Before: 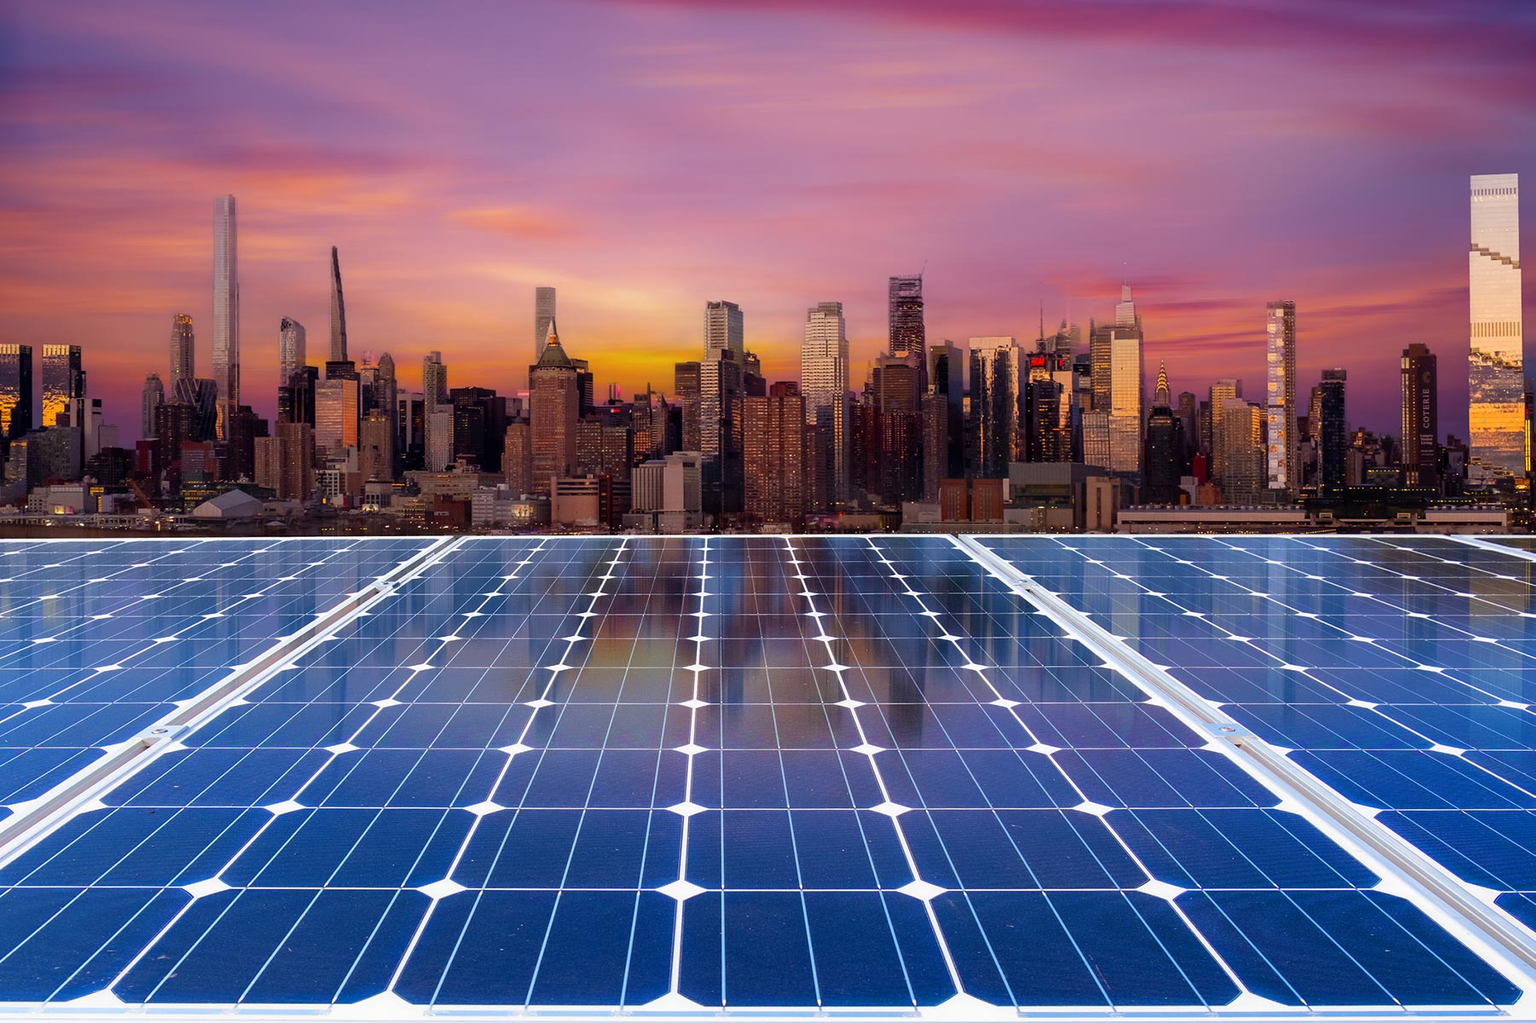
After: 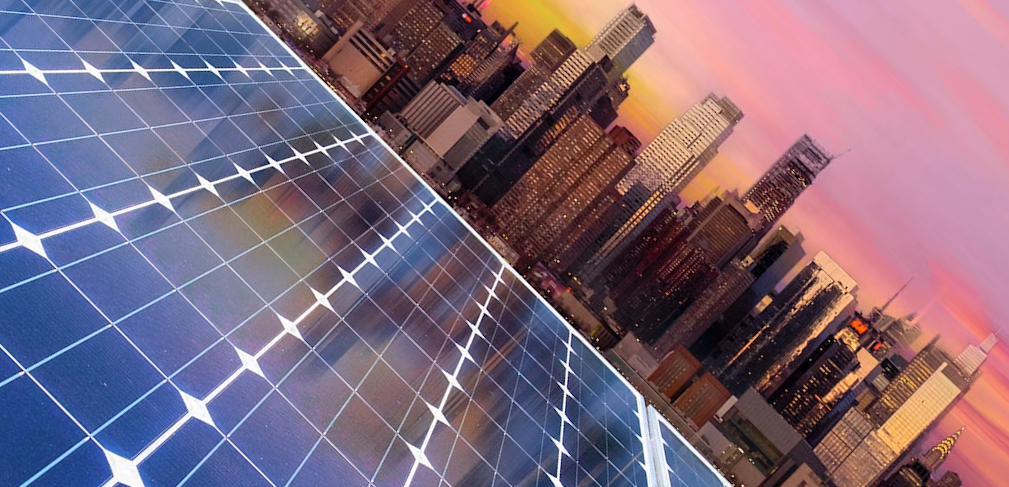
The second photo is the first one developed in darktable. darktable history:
color zones: curves: ch0 [(0, 0.558) (0.143, 0.548) (0.286, 0.447) (0.429, 0.259) (0.571, 0.5) (0.714, 0.5) (0.857, 0.593) (1, 0.558)]; ch1 [(0, 0.543) (0.01, 0.544) (0.12, 0.492) (0.248, 0.458) (0.5, 0.534) (0.748, 0.5) (0.99, 0.469) (1, 0.543)]; ch2 [(0, 0.507) (0.143, 0.522) (0.286, 0.505) (0.429, 0.5) (0.571, 0.5) (0.714, 0.5) (0.857, 0.5) (1, 0.507)], mix 33.83%
crop and rotate: angle -44.83°, top 16.545%, right 0.928%, bottom 11.634%
contrast brightness saturation: contrast 0.054, brightness 0.058, saturation 0.011
